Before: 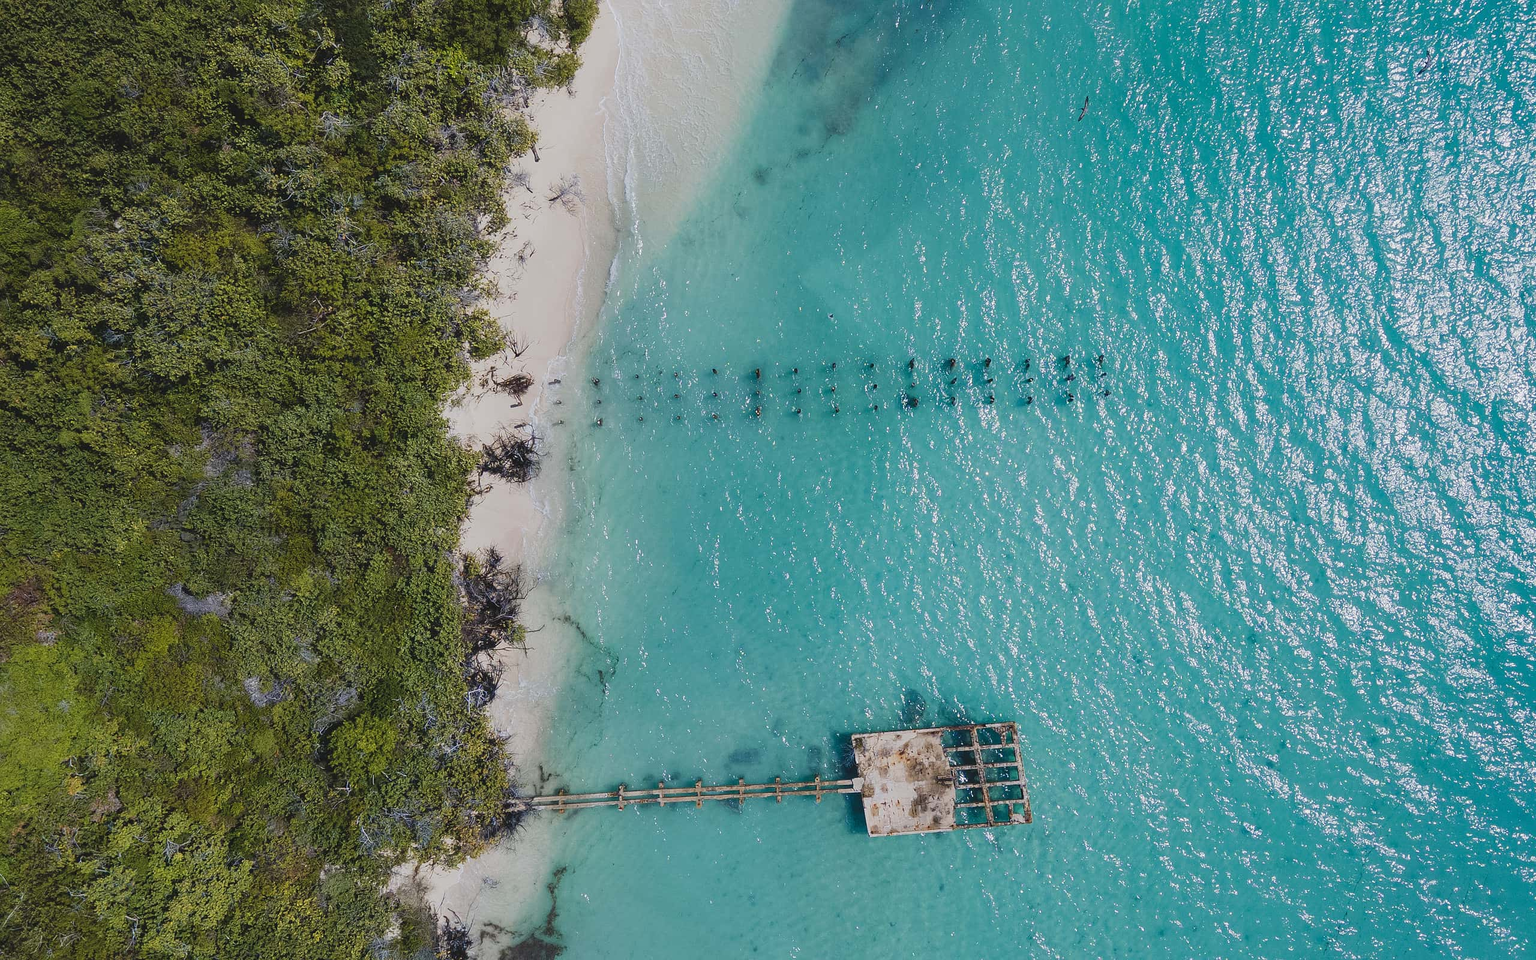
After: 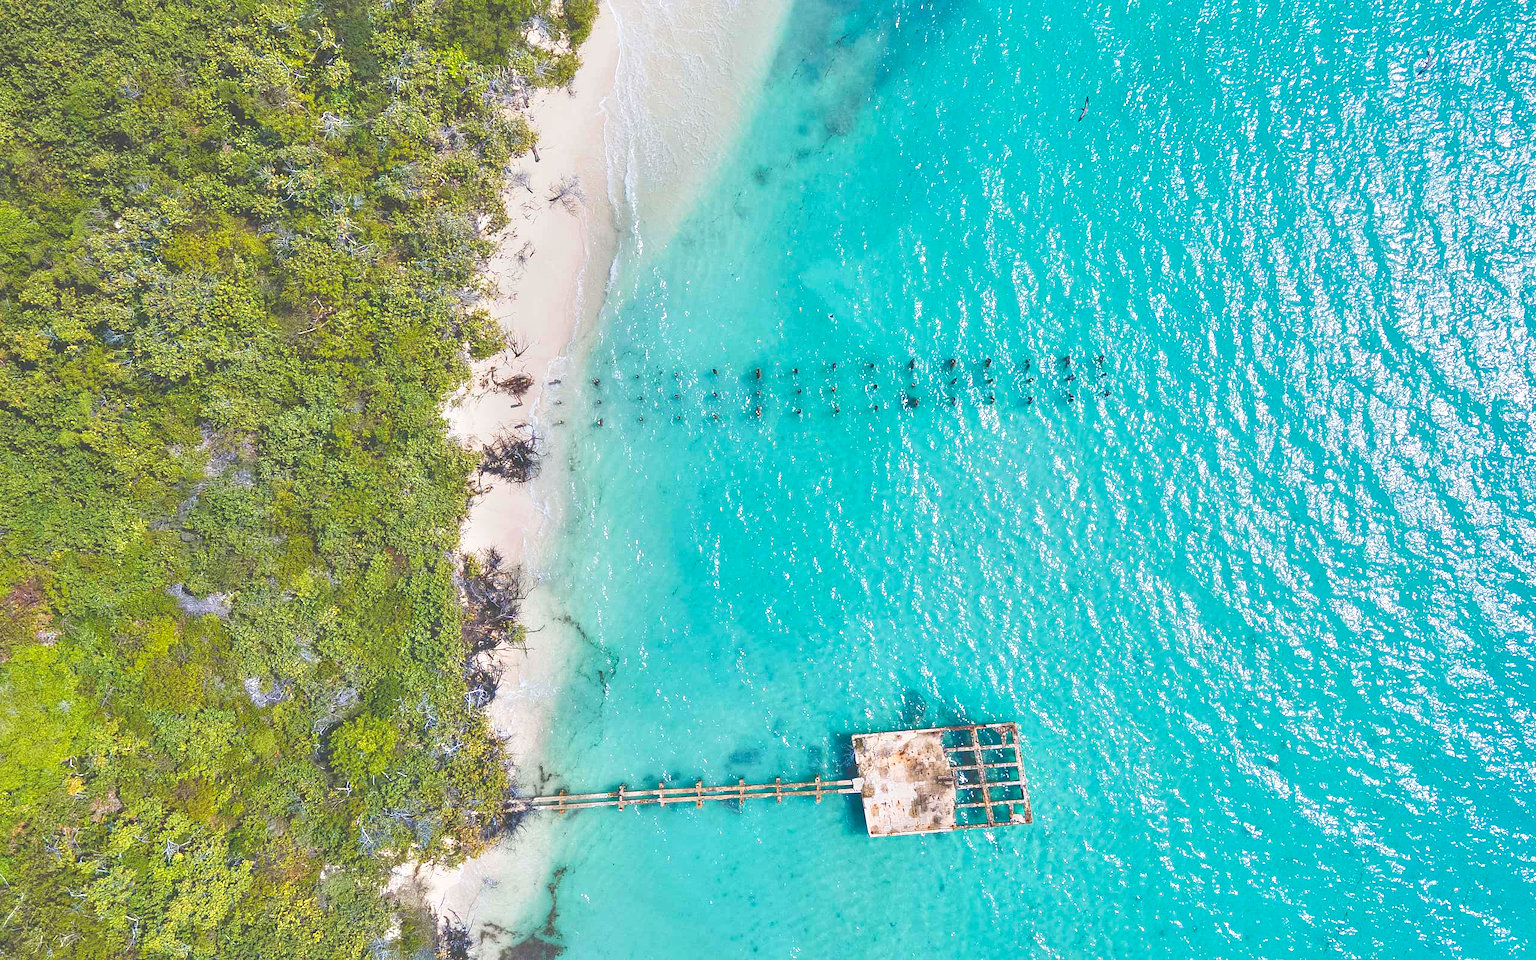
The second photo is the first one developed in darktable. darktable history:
exposure: exposure 0.608 EV, compensate exposure bias true, compensate highlight preservation false
tone equalizer: -8 EV 1.99 EV, -7 EV 1.96 EV, -6 EV 1.99 EV, -5 EV 1.97 EV, -4 EV 1.97 EV, -3 EV 1.48 EV, -2 EV 0.992 EV, -1 EV 0.512 EV
